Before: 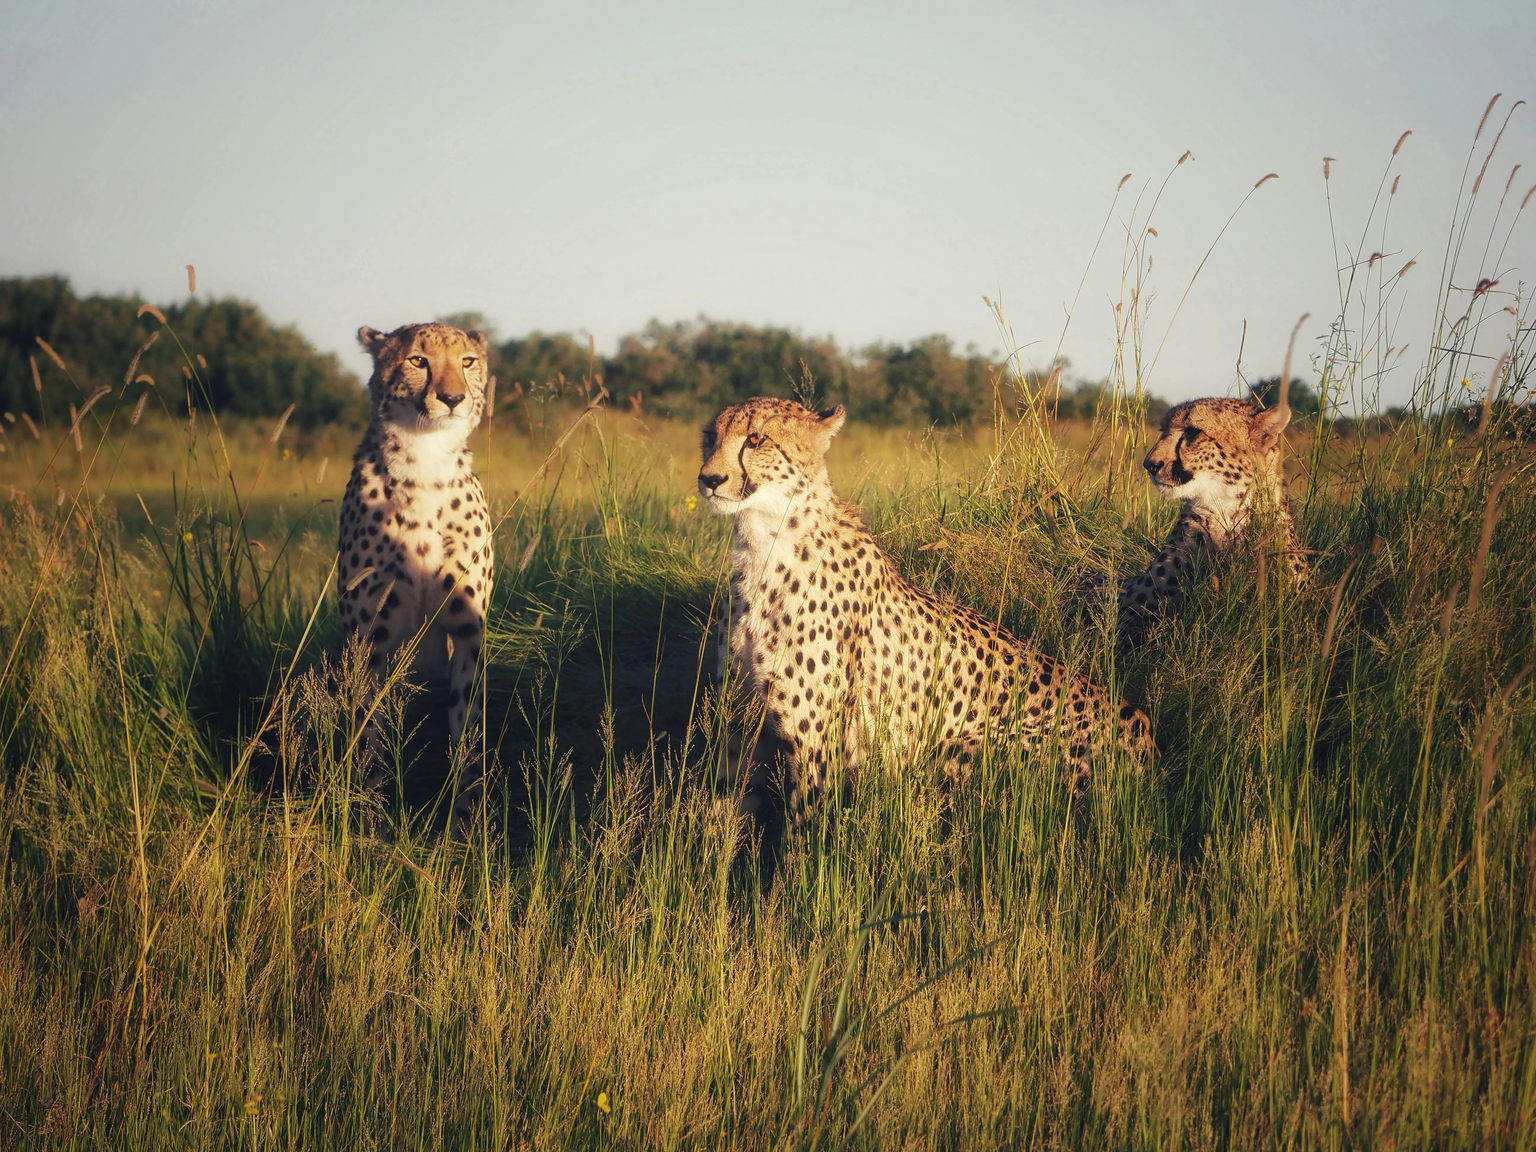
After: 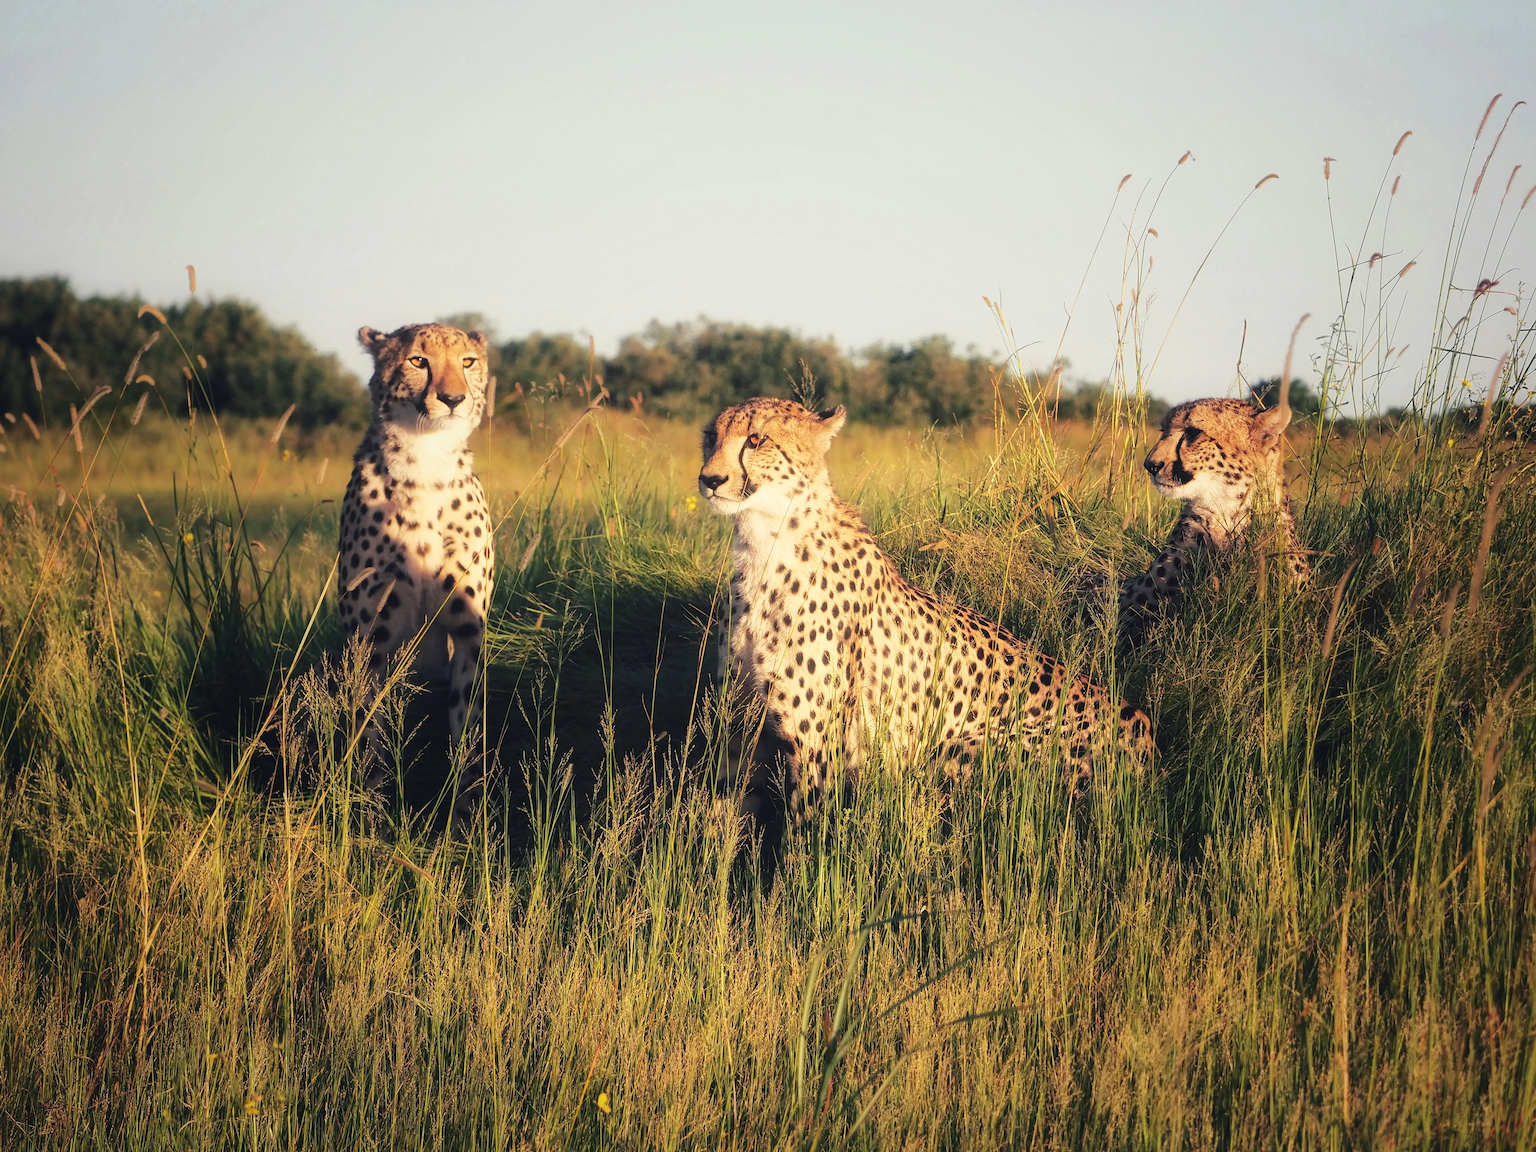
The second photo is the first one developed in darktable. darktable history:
tone curve: curves: ch0 [(0, 0.021) (0.049, 0.044) (0.152, 0.14) (0.328, 0.377) (0.473, 0.543) (0.641, 0.705) (0.85, 0.894) (1, 0.969)]; ch1 [(0, 0) (0.302, 0.331) (0.427, 0.433) (0.472, 0.47) (0.502, 0.503) (0.527, 0.524) (0.564, 0.591) (0.602, 0.632) (0.677, 0.701) (0.859, 0.885) (1, 1)]; ch2 [(0, 0) (0.33, 0.301) (0.447, 0.44) (0.487, 0.496) (0.502, 0.516) (0.535, 0.563) (0.565, 0.6) (0.618, 0.629) (1, 1)]
